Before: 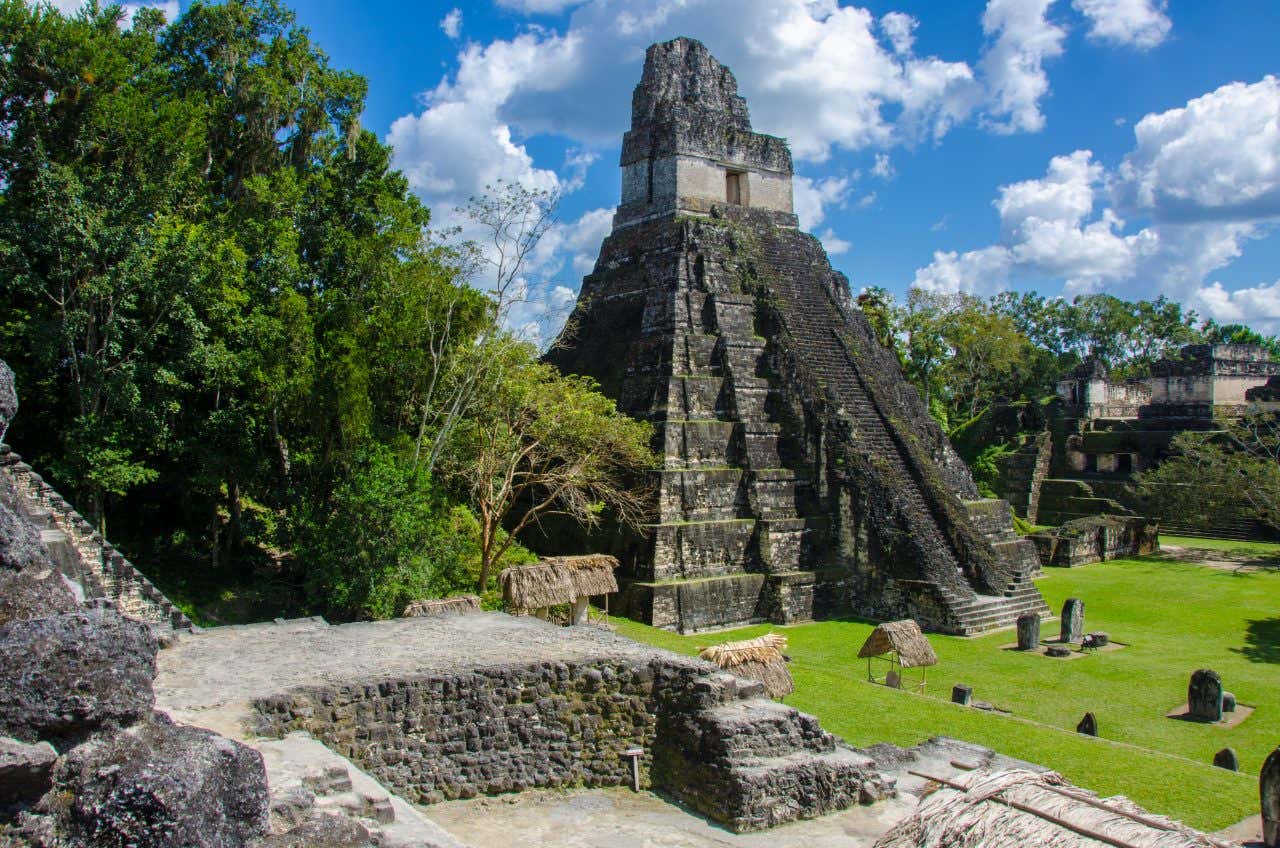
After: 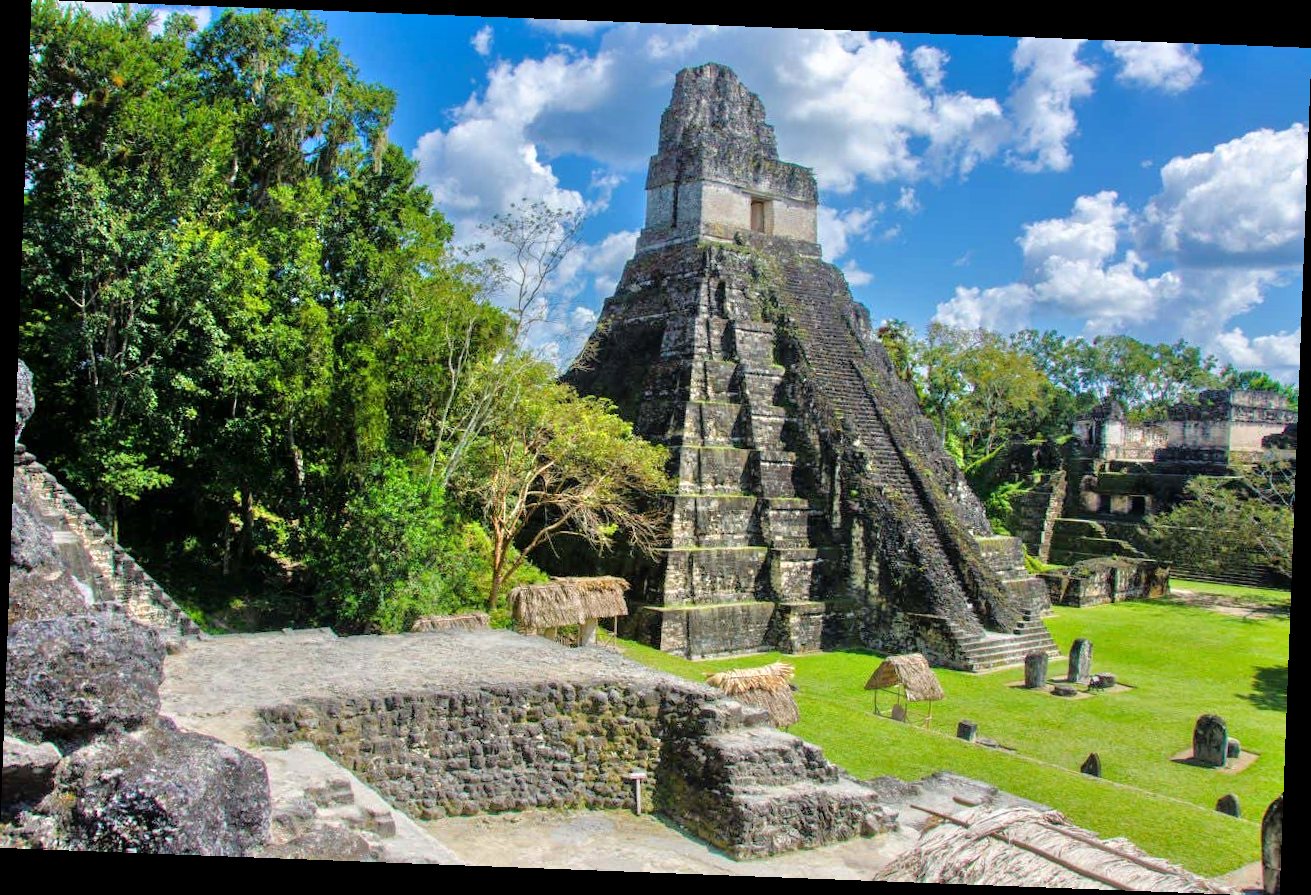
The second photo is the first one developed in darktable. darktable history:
tone equalizer: -7 EV 0.15 EV, -6 EV 0.6 EV, -5 EV 1.15 EV, -4 EV 1.33 EV, -3 EV 1.15 EV, -2 EV 0.6 EV, -1 EV 0.15 EV, mask exposure compensation -0.5 EV
rotate and perspective: rotation 2.17°, automatic cropping off
